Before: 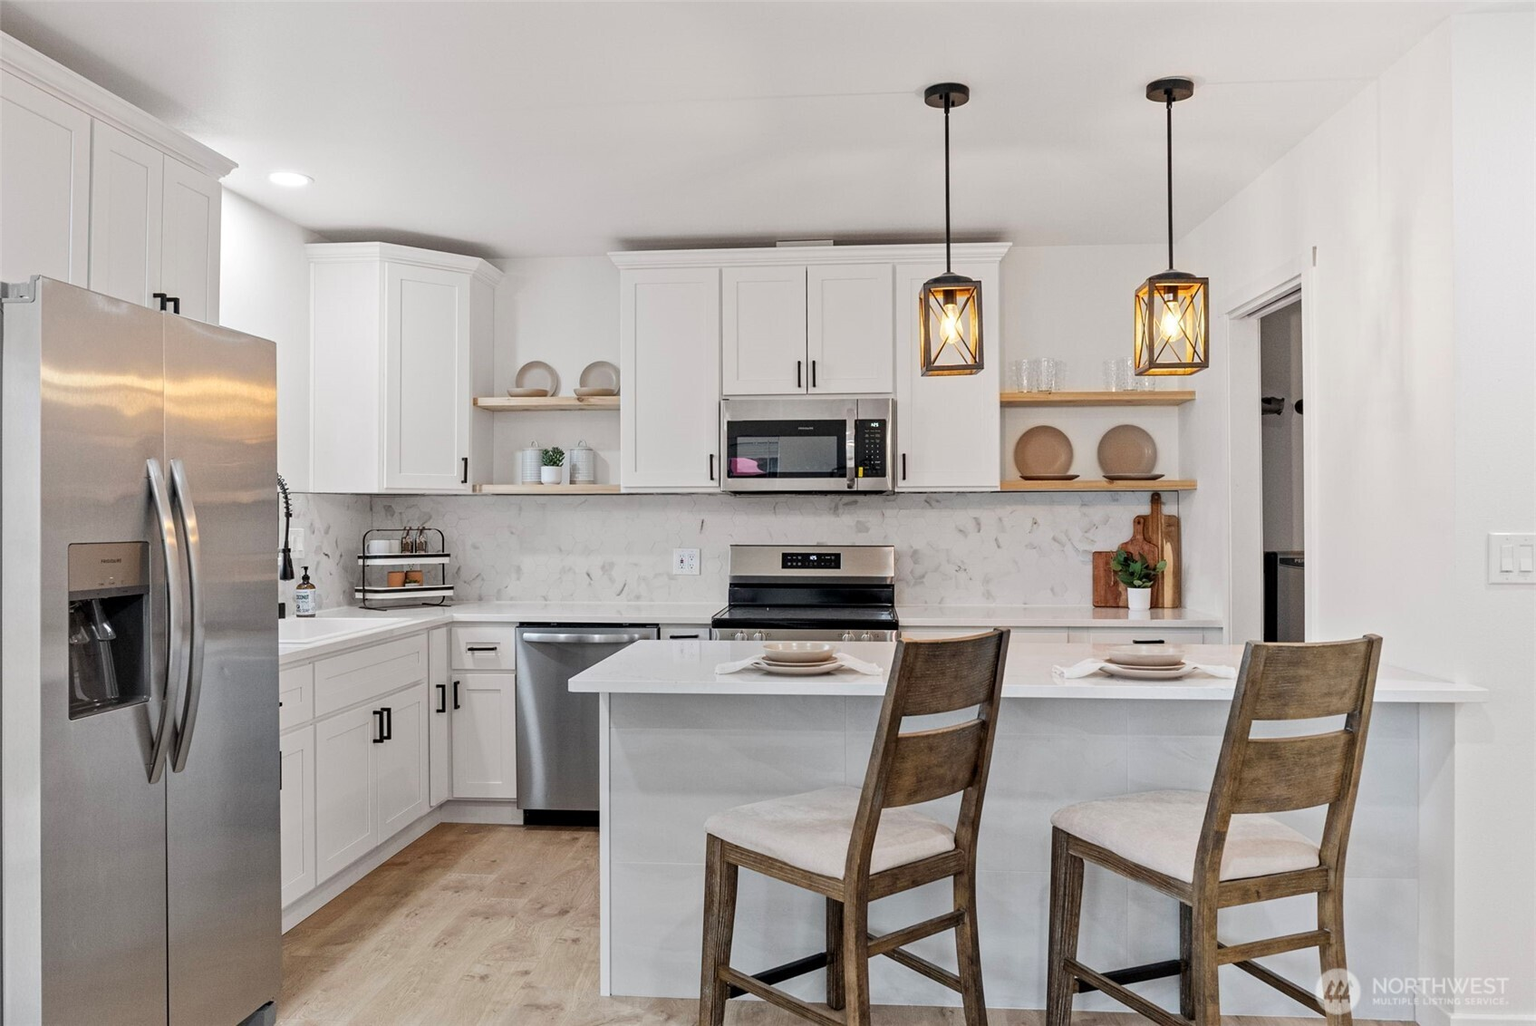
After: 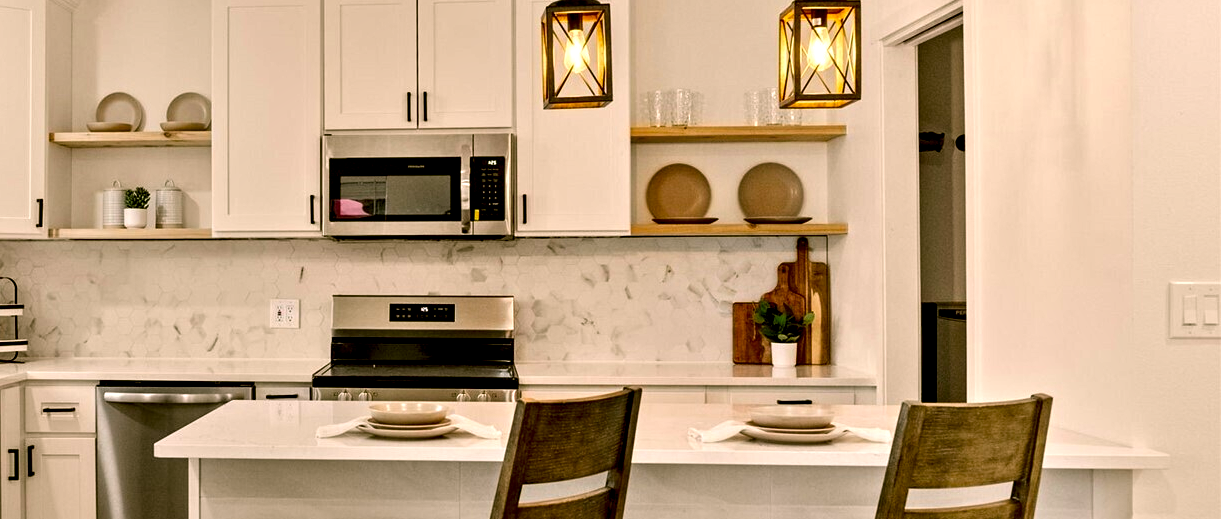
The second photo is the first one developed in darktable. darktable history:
contrast equalizer: octaves 7, y [[0.6 ×6], [0.55 ×6], [0 ×6], [0 ×6], [0 ×6]]
crop and rotate: left 27.938%, top 27.046%, bottom 27.046%
color correction: highlights a* 8.98, highlights b* 15.09, shadows a* -0.49, shadows b* 26.52
